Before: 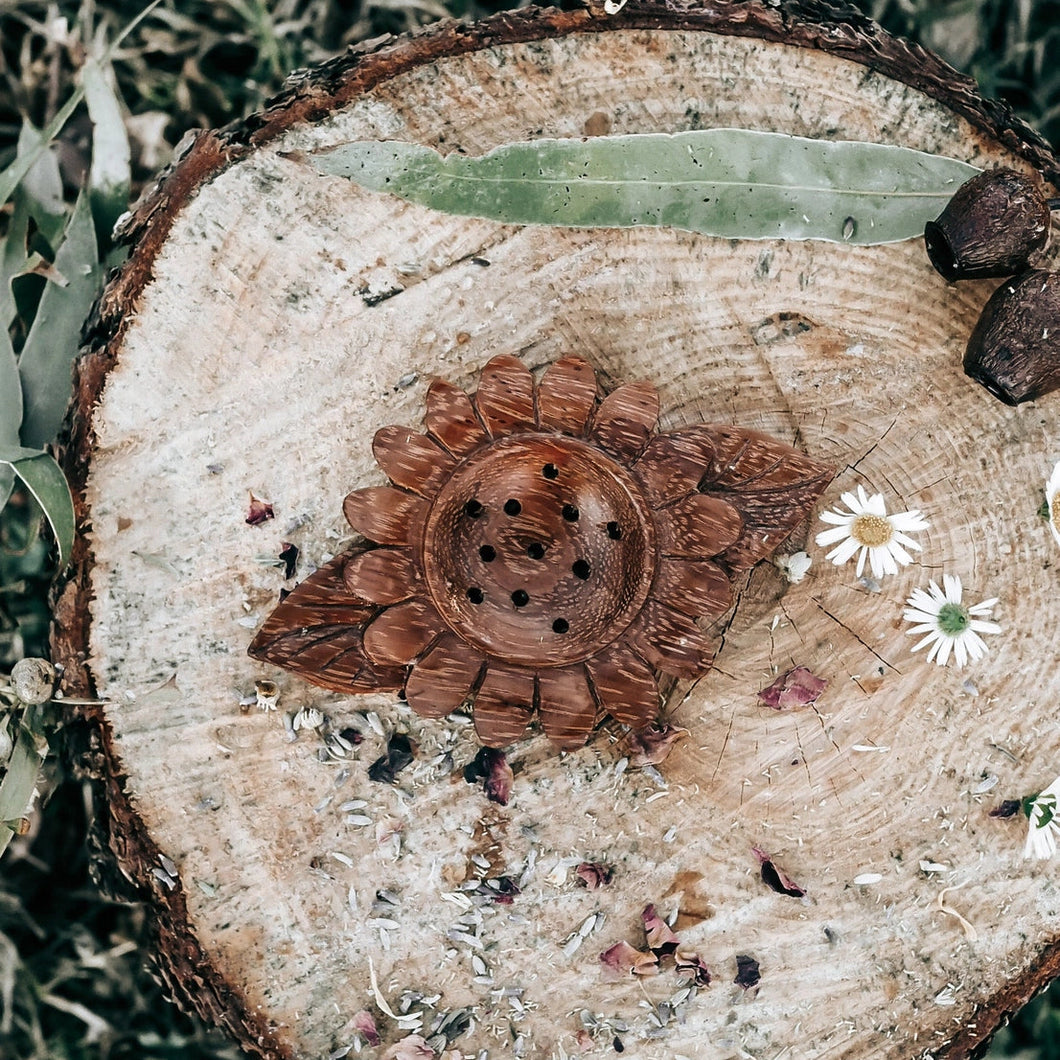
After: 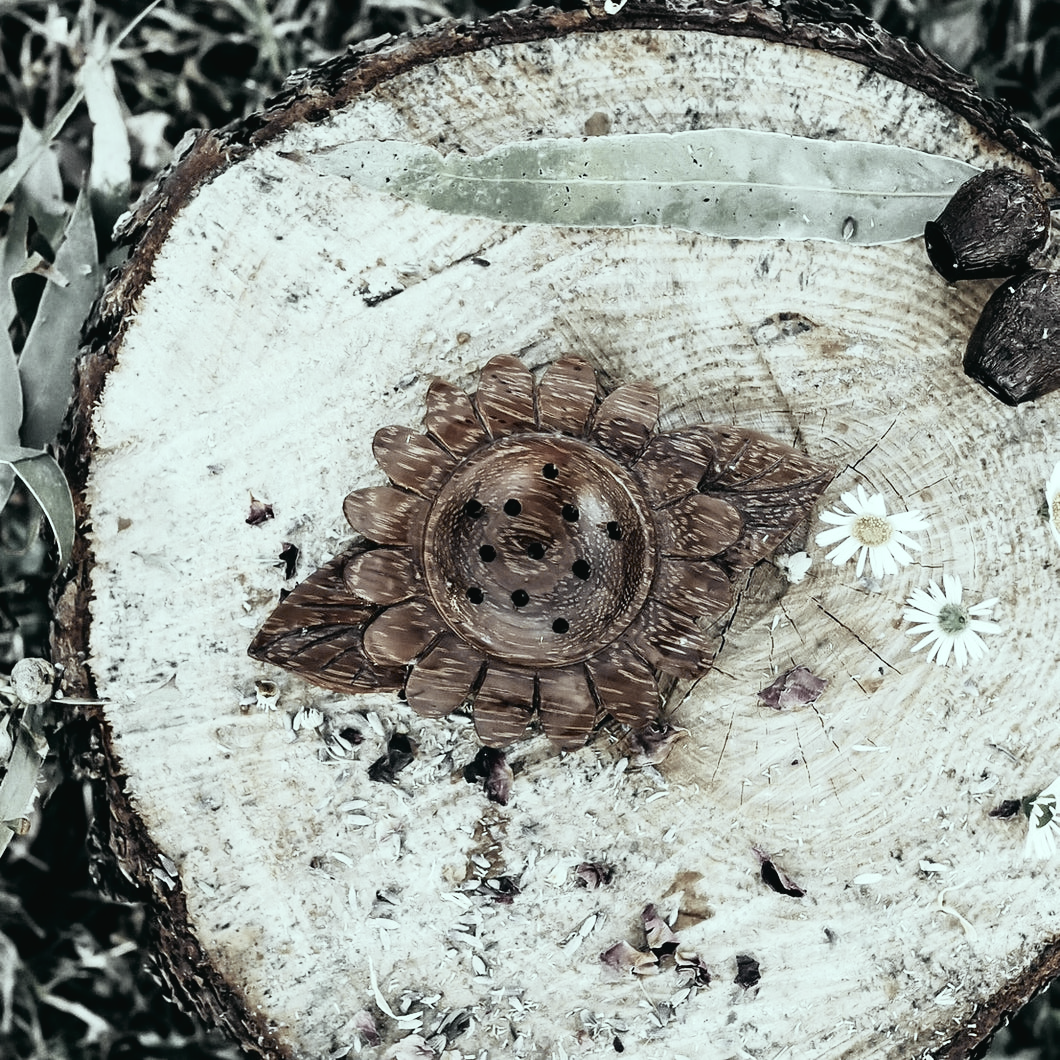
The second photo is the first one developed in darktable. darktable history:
color correction: saturation 0.3
tone curve: curves: ch0 [(0, 0.024) (0.031, 0.027) (0.113, 0.069) (0.198, 0.18) (0.304, 0.303) (0.441, 0.462) (0.557, 0.6) (0.711, 0.79) (0.812, 0.878) (0.927, 0.935) (1, 0.963)]; ch1 [(0, 0) (0.222, 0.2) (0.343, 0.325) (0.45, 0.441) (0.502, 0.501) (0.527, 0.534) (0.55, 0.561) (0.632, 0.656) (0.735, 0.754) (1, 1)]; ch2 [(0, 0) (0.249, 0.222) (0.352, 0.348) (0.424, 0.439) (0.476, 0.482) (0.499, 0.501) (0.517, 0.516) (0.532, 0.544) (0.558, 0.585) (0.596, 0.629) (0.726, 0.745) (0.82, 0.796) (0.998, 0.928)], color space Lab, independent channels, preserve colors none
color zones: curves: ch0 [(0.224, 0.526) (0.75, 0.5)]; ch1 [(0.055, 0.526) (0.224, 0.761) (0.377, 0.526) (0.75, 0.5)]
color balance: mode lift, gamma, gain (sRGB), lift [0.997, 0.979, 1.021, 1.011], gamma [1, 1.084, 0.916, 0.998], gain [1, 0.87, 1.13, 1.101], contrast 4.55%, contrast fulcrum 38.24%, output saturation 104.09%
